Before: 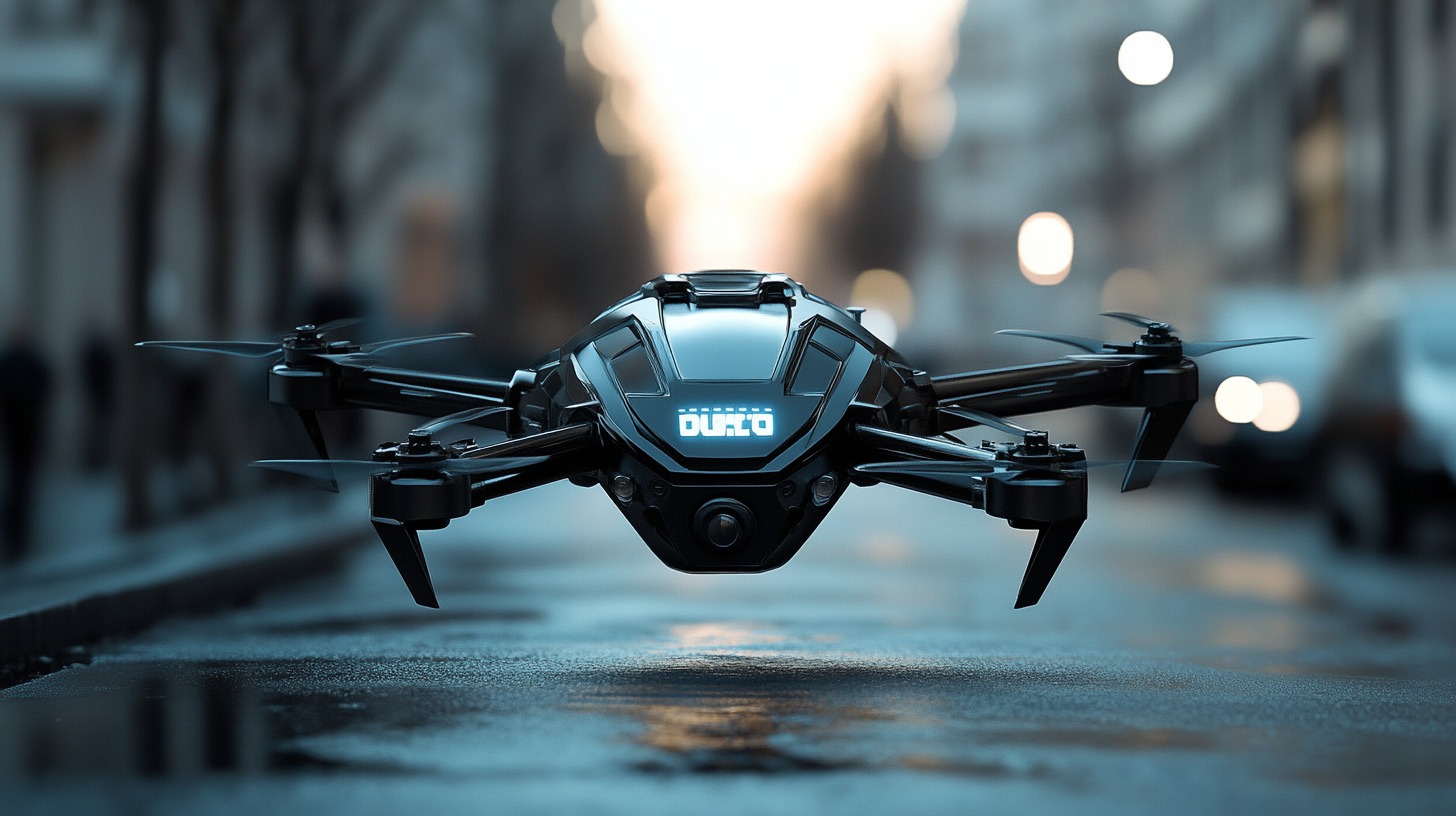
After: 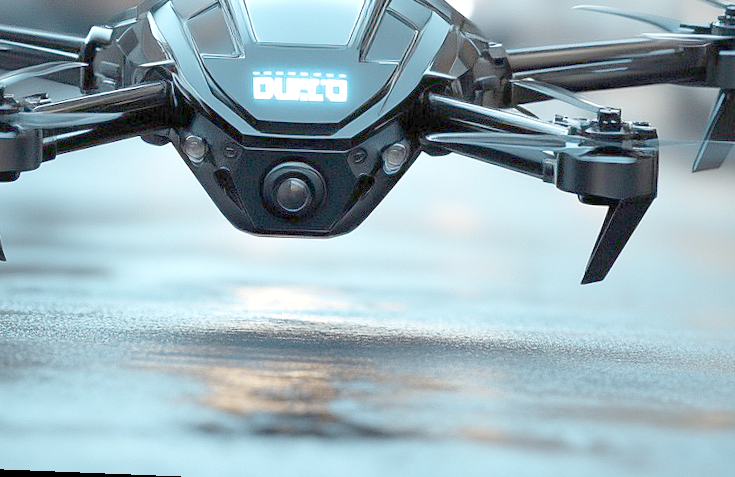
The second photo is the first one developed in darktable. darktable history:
rotate and perspective: rotation 2.27°, automatic cropping off
crop: left 29.672%, top 41.786%, right 20.851%, bottom 3.487%
white balance: emerald 1
exposure: exposure 0.3 EV
